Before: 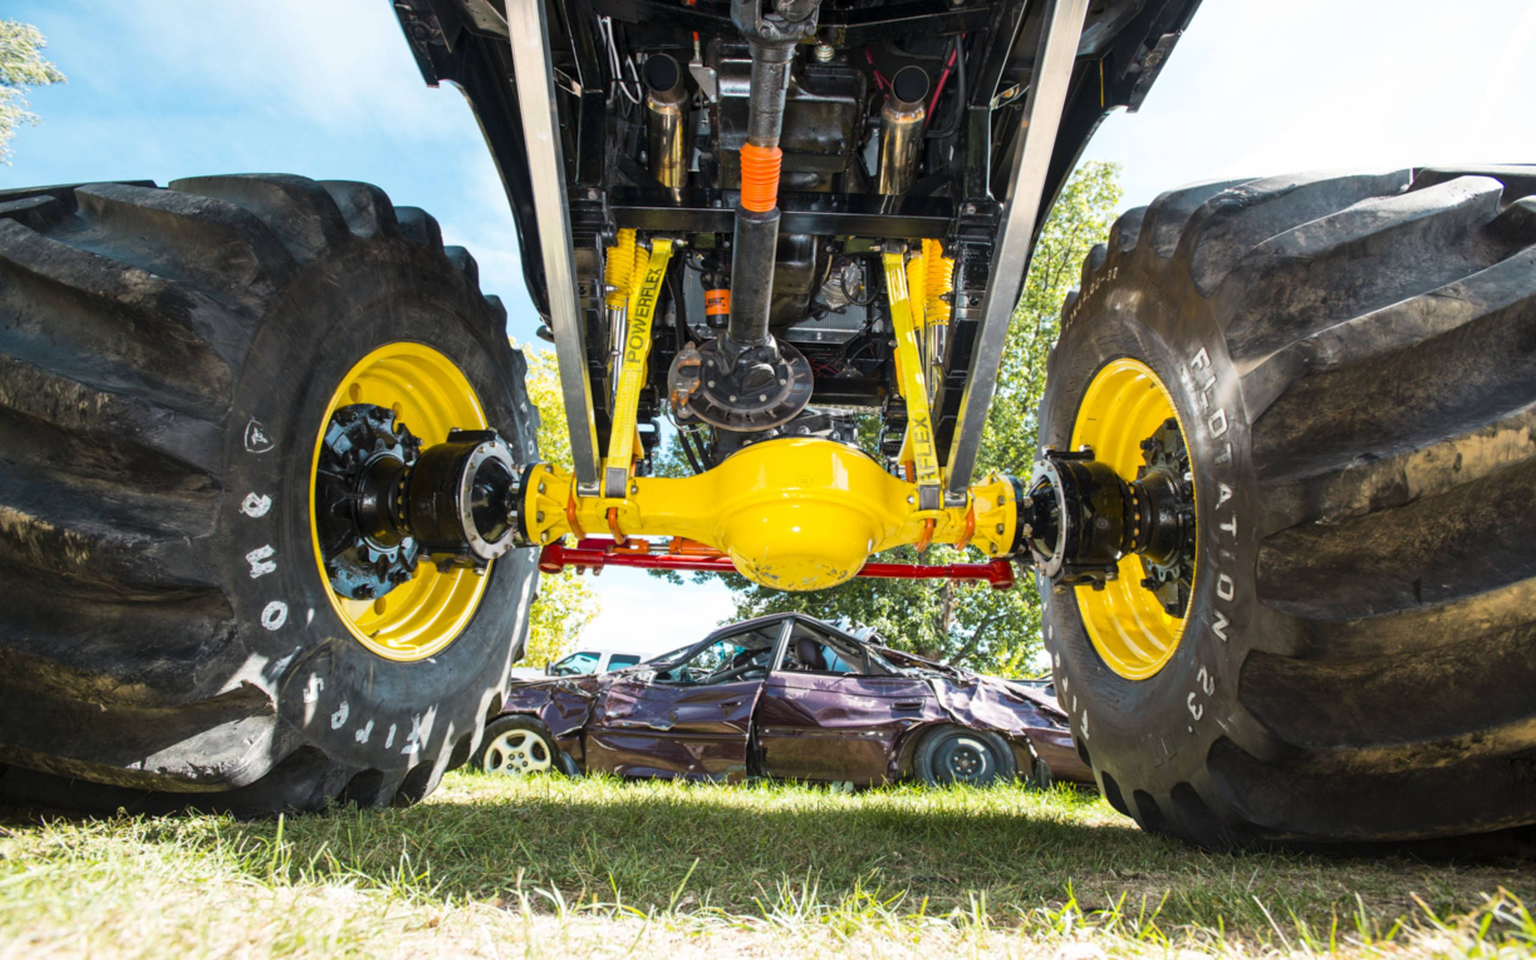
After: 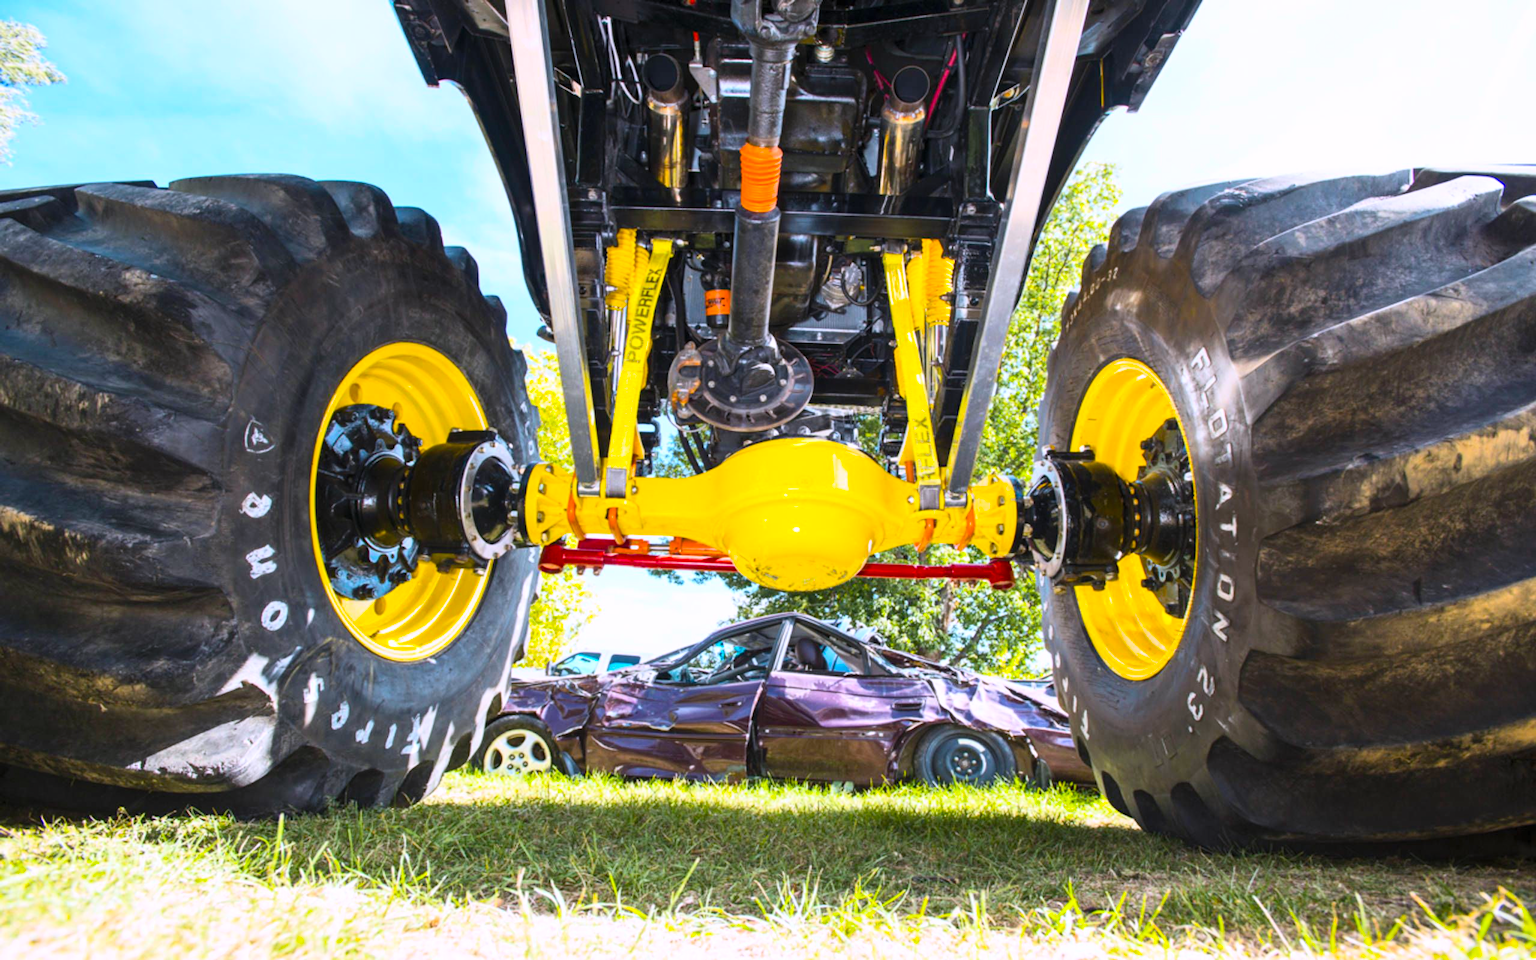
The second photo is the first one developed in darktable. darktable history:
white balance: red 1.004, blue 1.096
color balance rgb: perceptual saturation grading › global saturation 20%, global vibrance 10%
contrast brightness saturation: contrast 0.2, brightness 0.16, saturation 0.22
